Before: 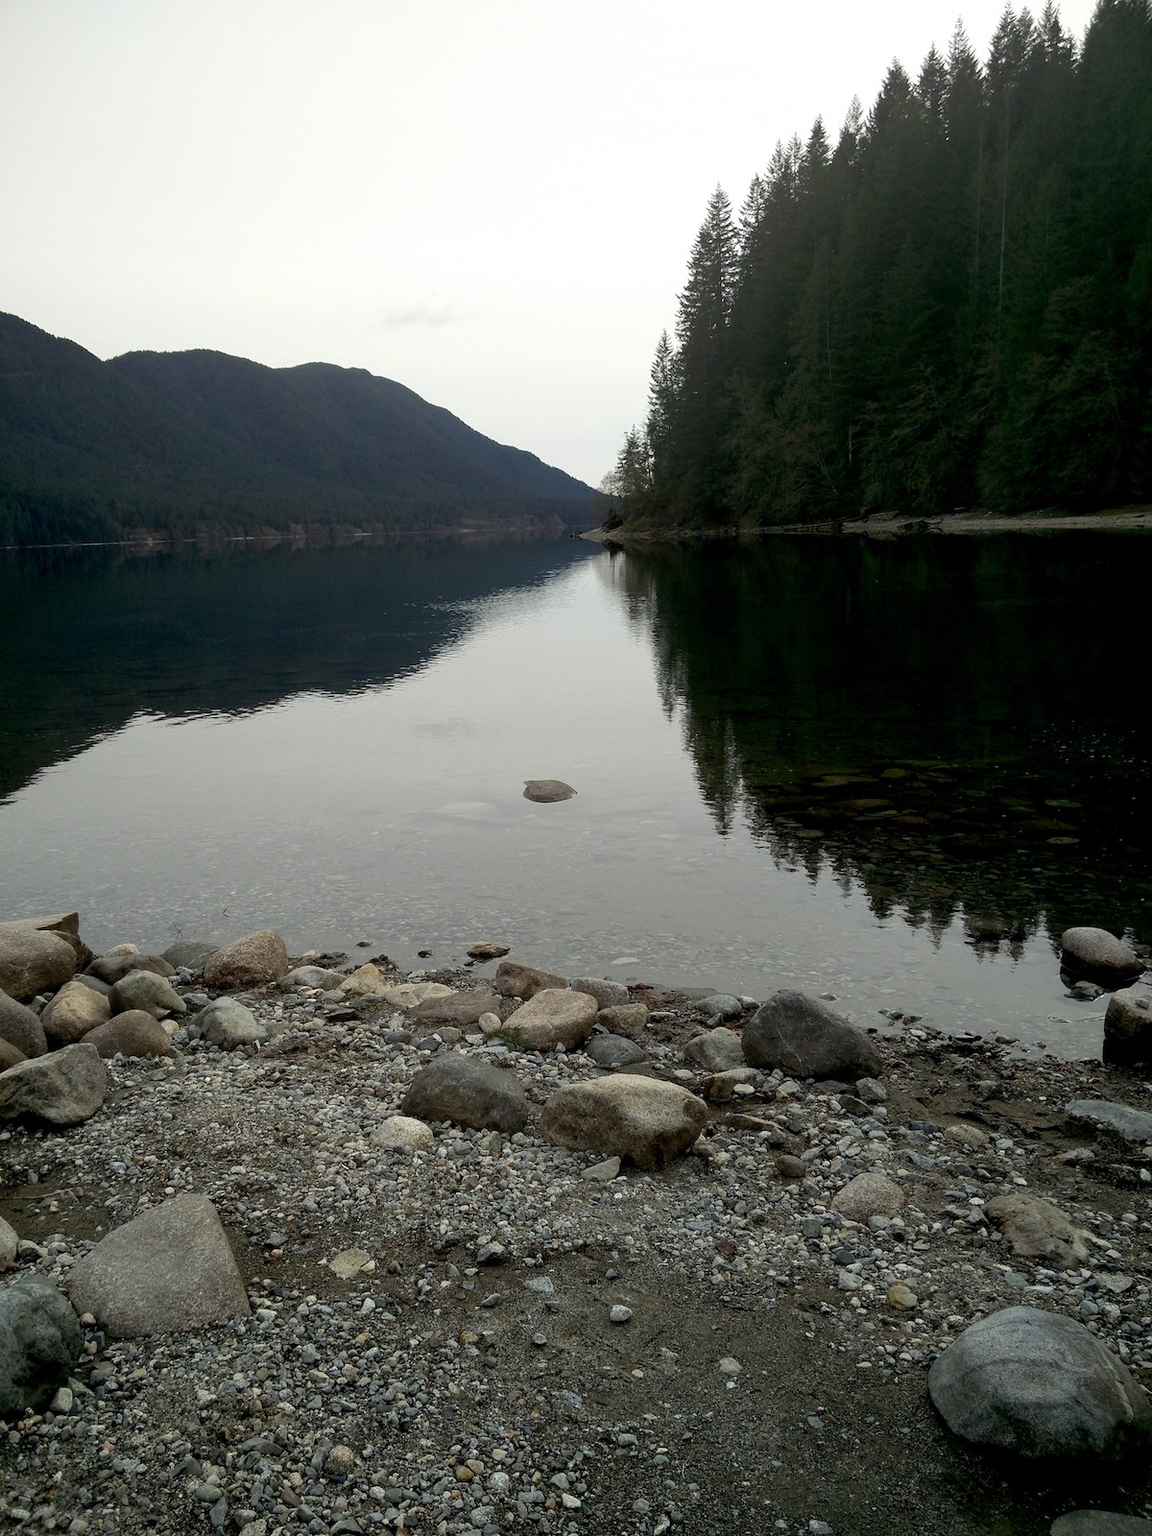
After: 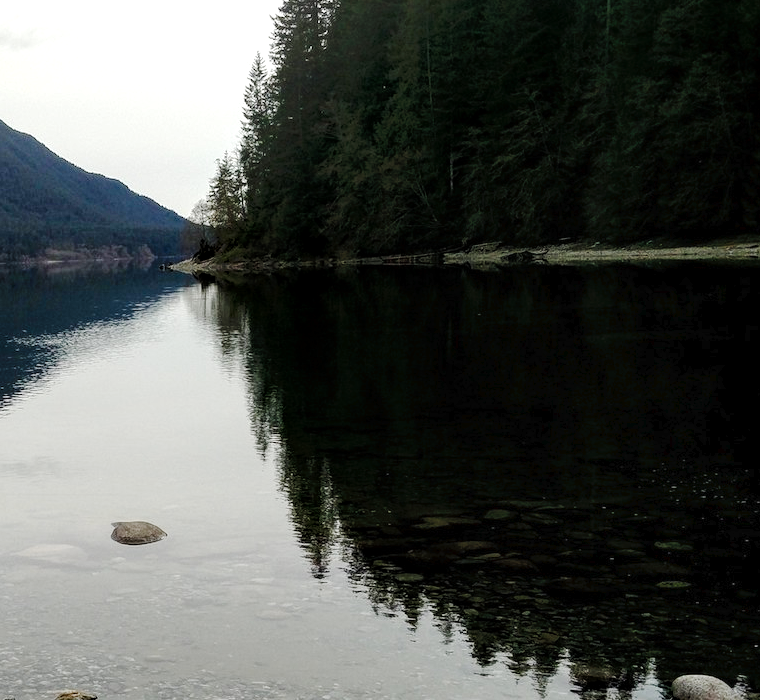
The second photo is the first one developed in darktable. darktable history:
crop: left 36.189%, top 18.19%, right 0.471%, bottom 38.05%
tone curve: curves: ch0 [(0, 0) (0.003, 0.034) (0.011, 0.038) (0.025, 0.046) (0.044, 0.054) (0.069, 0.06) (0.1, 0.079) (0.136, 0.114) (0.177, 0.151) (0.224, 0.213) (0.277, 0.293) (0.335, 0.385) (0.399, 0.482) (0.468, 0.578) (0.543, 0.655) (0.623, 0.724) (0.709, 0.786) (0.801, 0.854) (0.898, 0.922) (1, 1)], preserve colors none
color balance rgb: shadows lift › hue 85.04°, perceptual saturation grading › global saturation 19.314%
local contrast: highlights 100%, shadows 99%, detail 201%, midtone range 0.2
